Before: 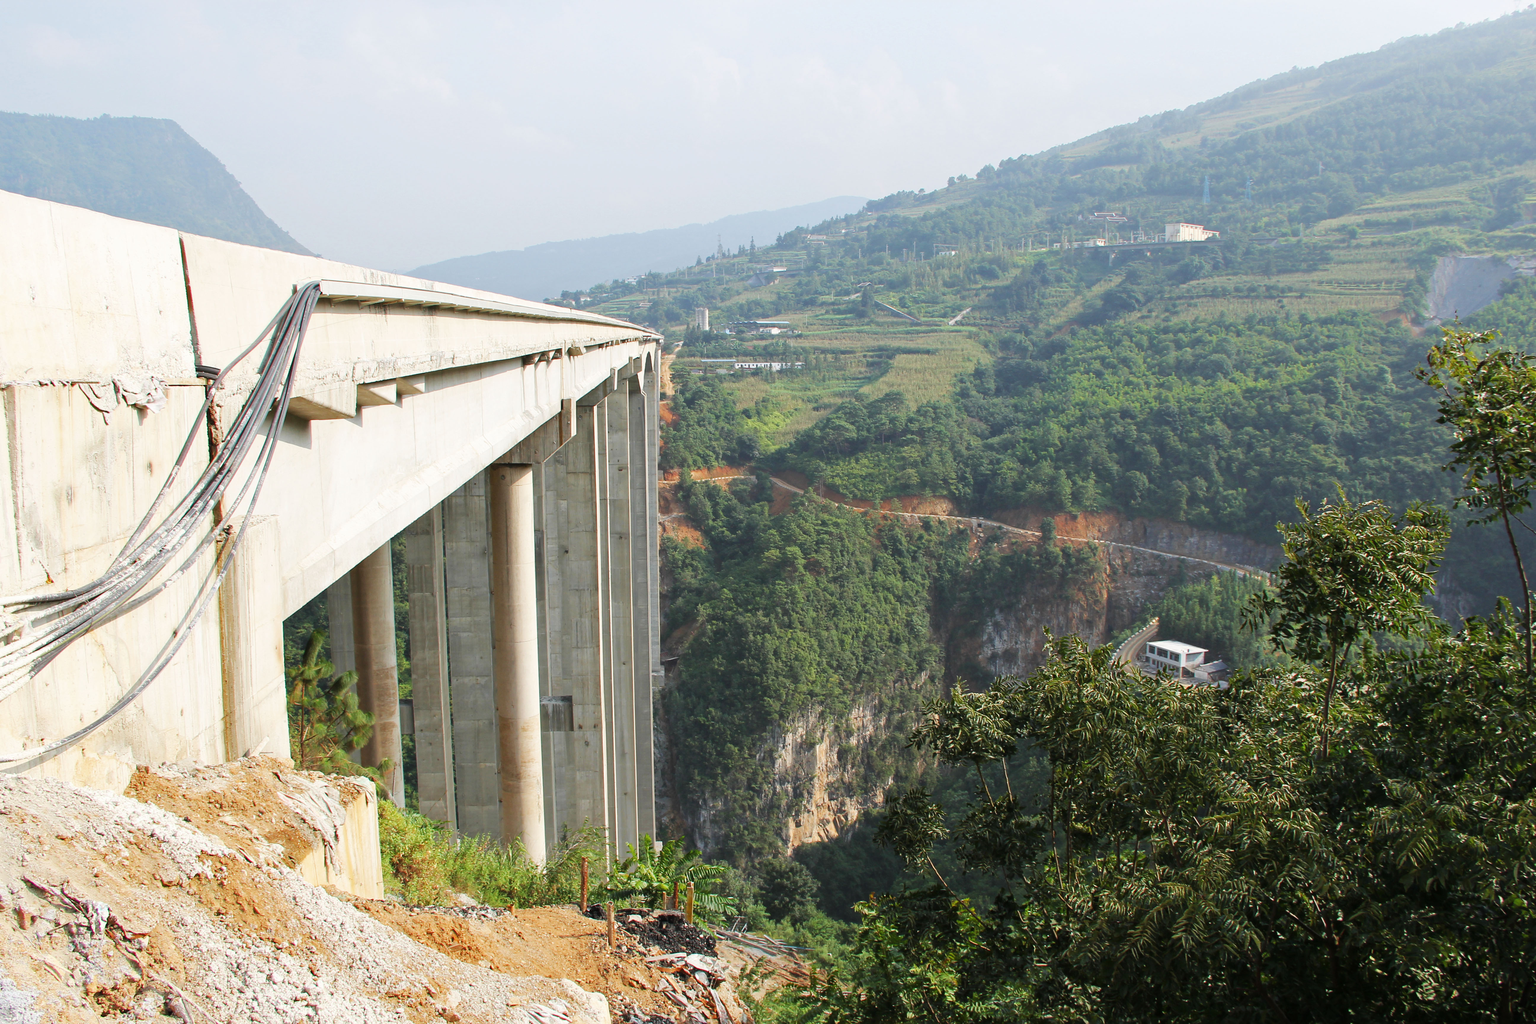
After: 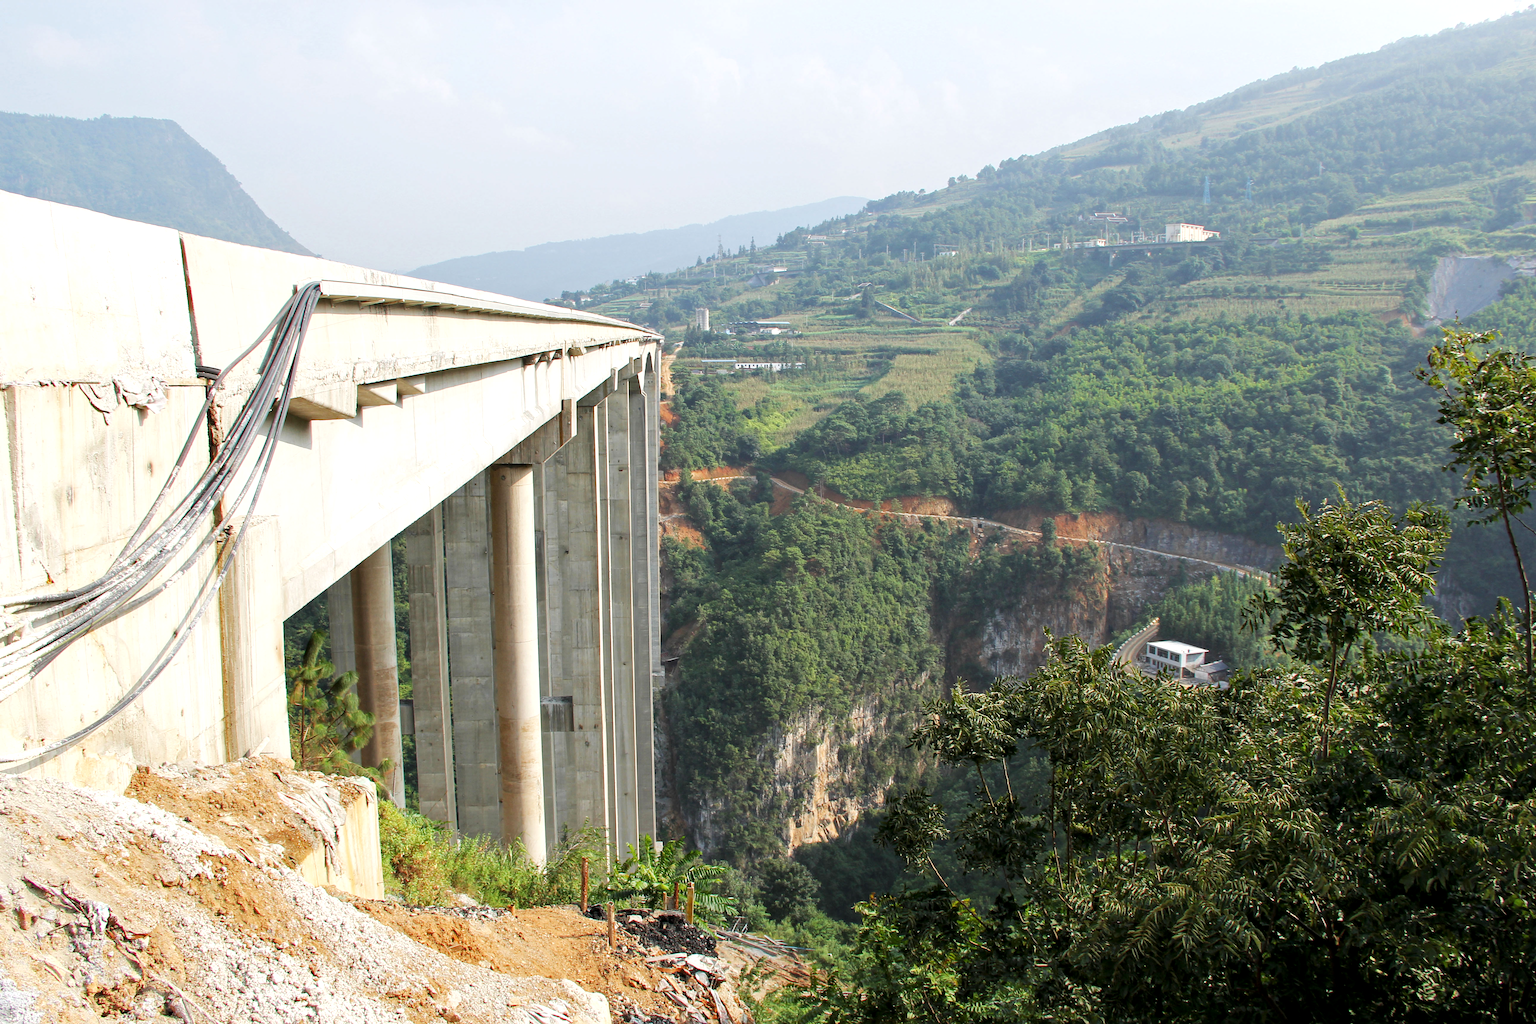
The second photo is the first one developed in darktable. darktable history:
exposure: black level correction 0.002, exposure 0.15 EV, compensate highlight preservation false
local contrast: highlights 100%, shadows 100%, detail 120%, midtone range 0.2
